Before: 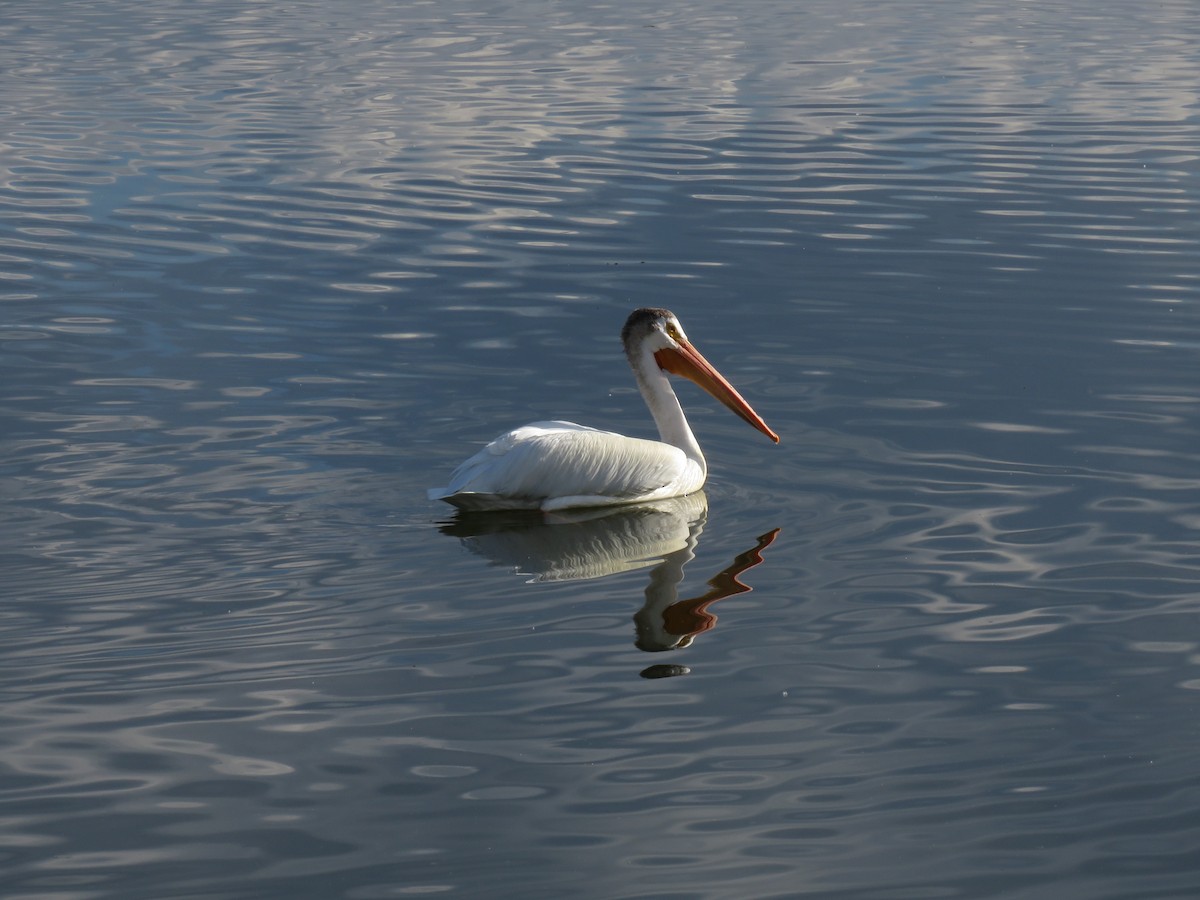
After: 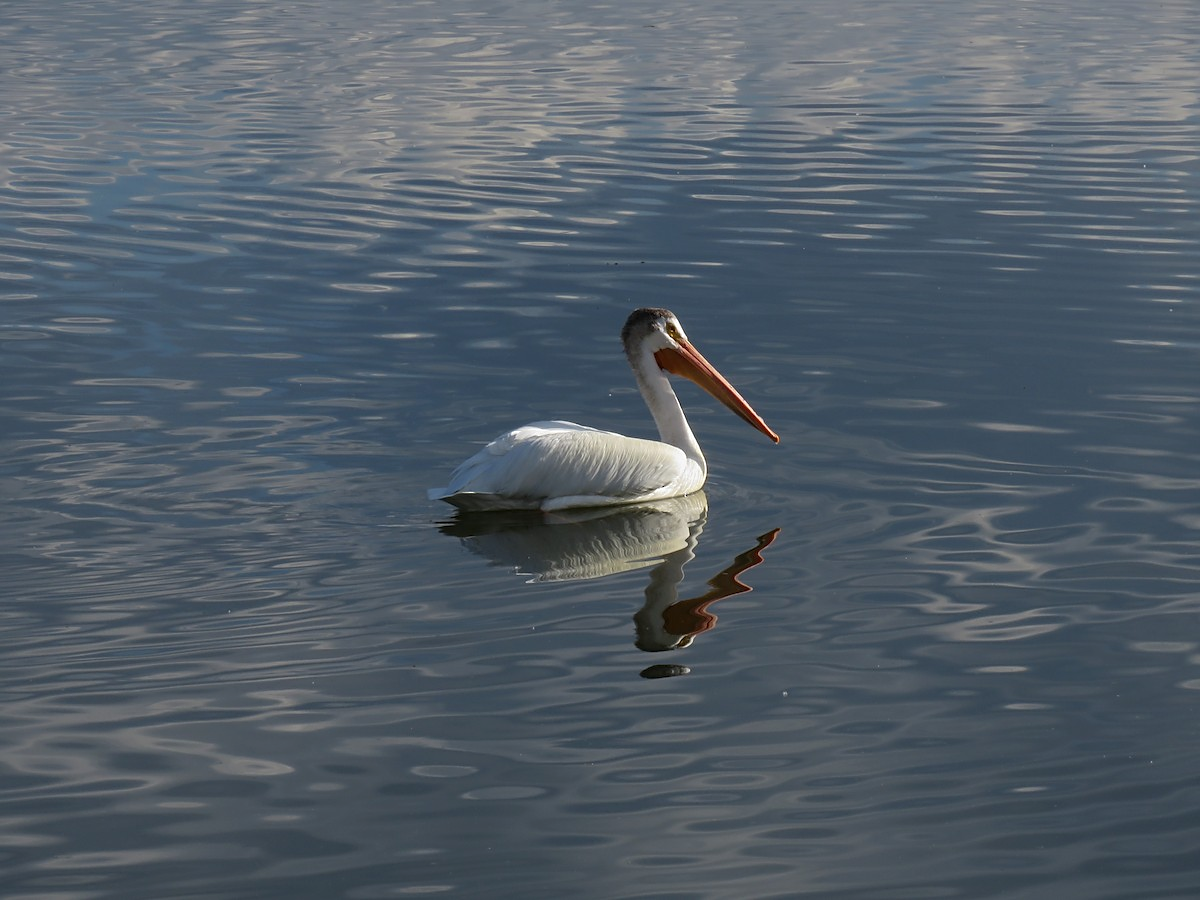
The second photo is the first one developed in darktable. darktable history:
sharpen: radius 1.859, amount 0.39, threshold 1.536
shadows and highlights: shadows -20.01, white point adjustment -2.06, highlights -35.12, shadows color adjustment 98.01%, highlights color adjustment 57.83%
